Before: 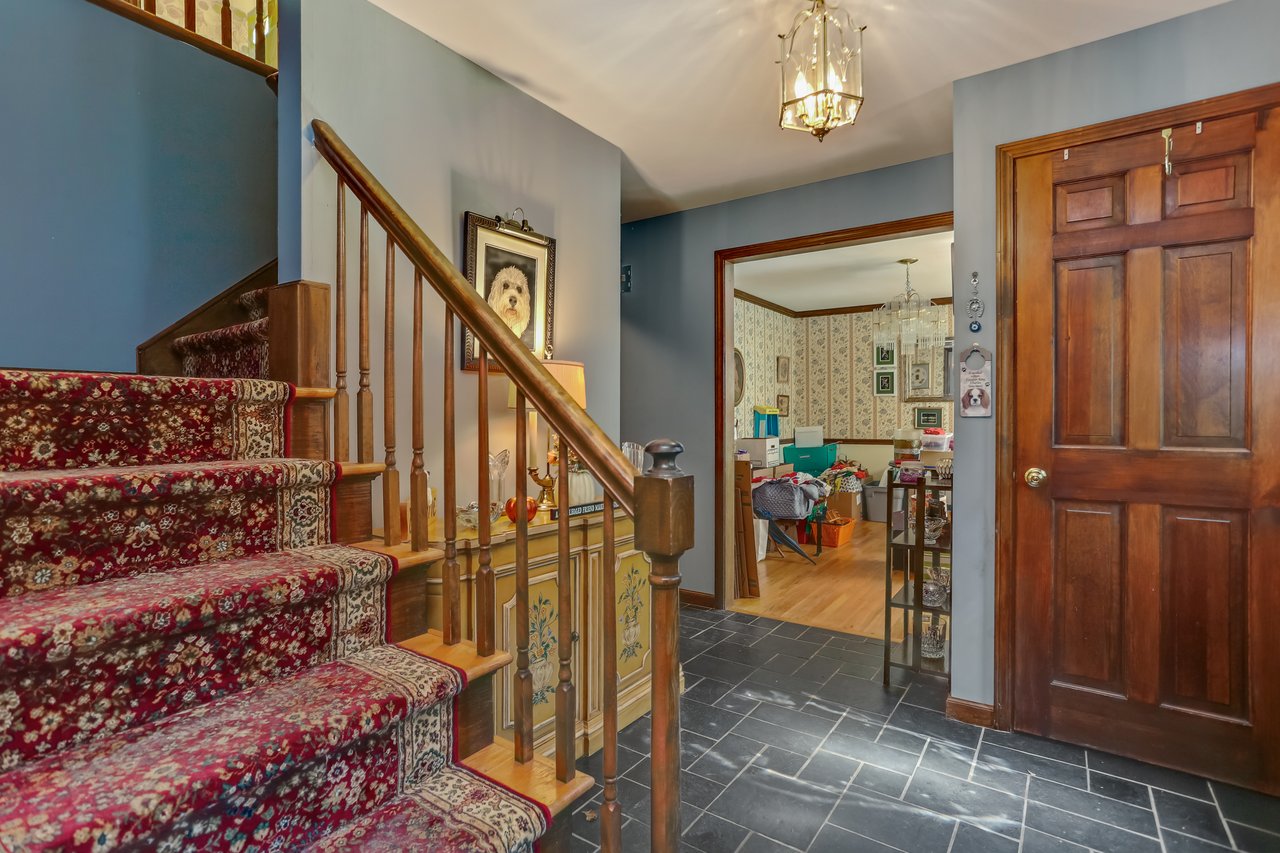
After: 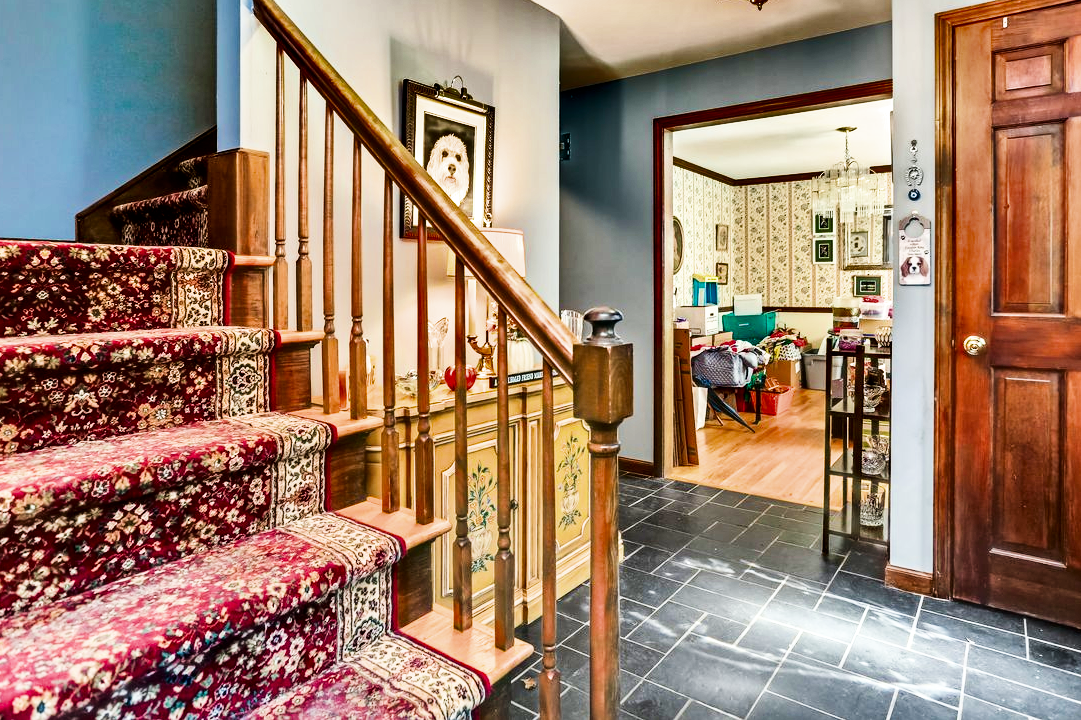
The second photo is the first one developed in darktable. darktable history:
filmic rgb: black relative exposure -5 EV, hardness 2.88, contrast 1.3, highlights saturation mix -30%
crop and rotate: left 4.842%, top 15.51%, right 10.668%
tone equalizer: -8 EV -0.75 EV, -7 EV -0.7 EV, -6 EV -0.6 EV, -5 EV -0.4 EV, -3 EV 0.4 EV, -2 EV 0.6 EV, -1 EV 0.7 EV, +0 EV 0.75 EV, edges refinement/feathering 500, mask exposure compensation -1.57 EV, preserve details no
contrast brightness saturation: brightness -0.2, saturation 0.08
exposure: black level correction 0, exposure 1.35 EV, compensate exposure bias true, compensate highlight preservation false
velvia: on, module defaults
shadows and highlights: shadows 20.91, highlights -82.73, soften with gaussian
